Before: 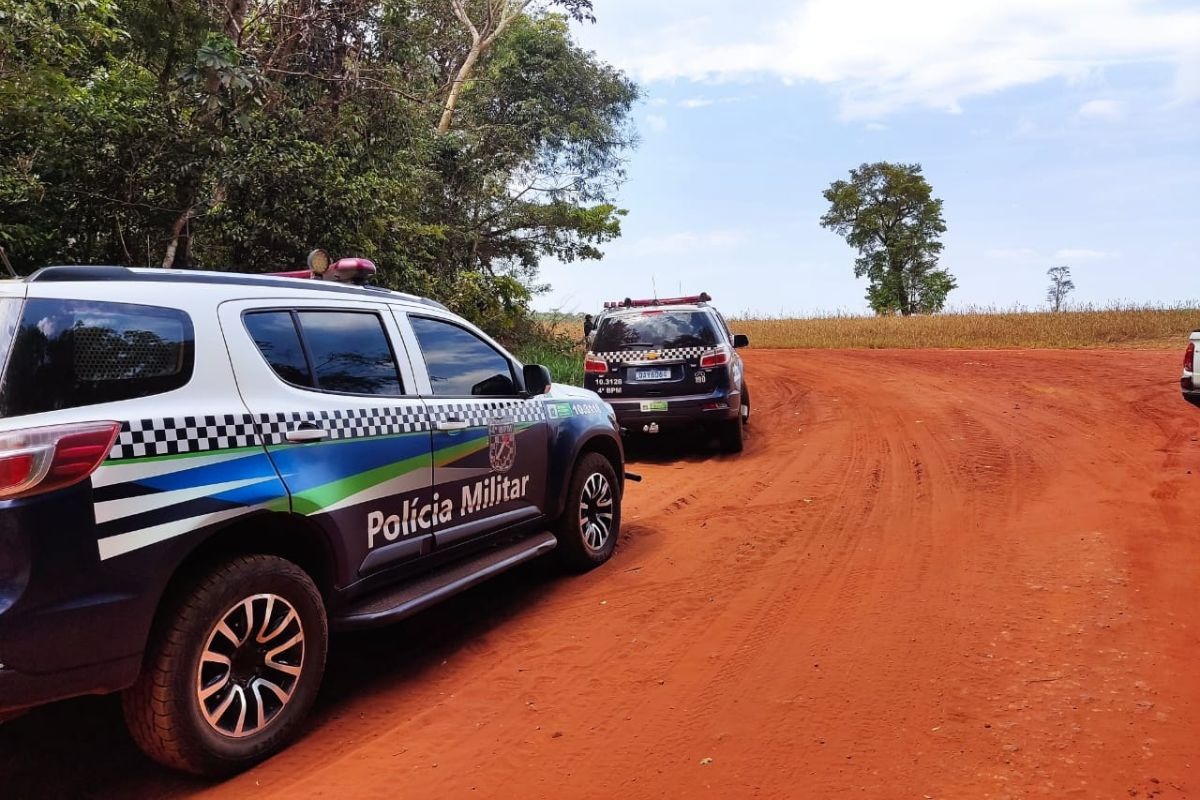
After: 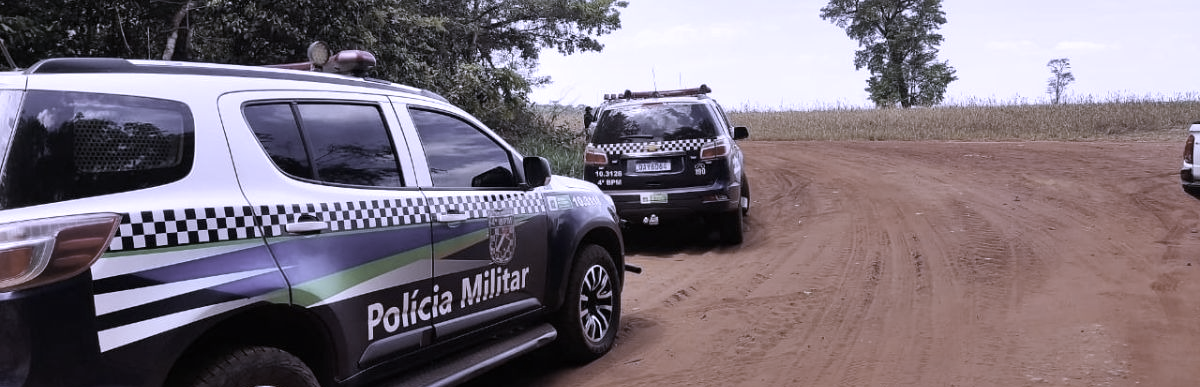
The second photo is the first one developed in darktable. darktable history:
crop and rotate: top 26.056%, bottom 25.543%
white balance: red 0.98, blue 1.61
color correction: saturation 0.3
